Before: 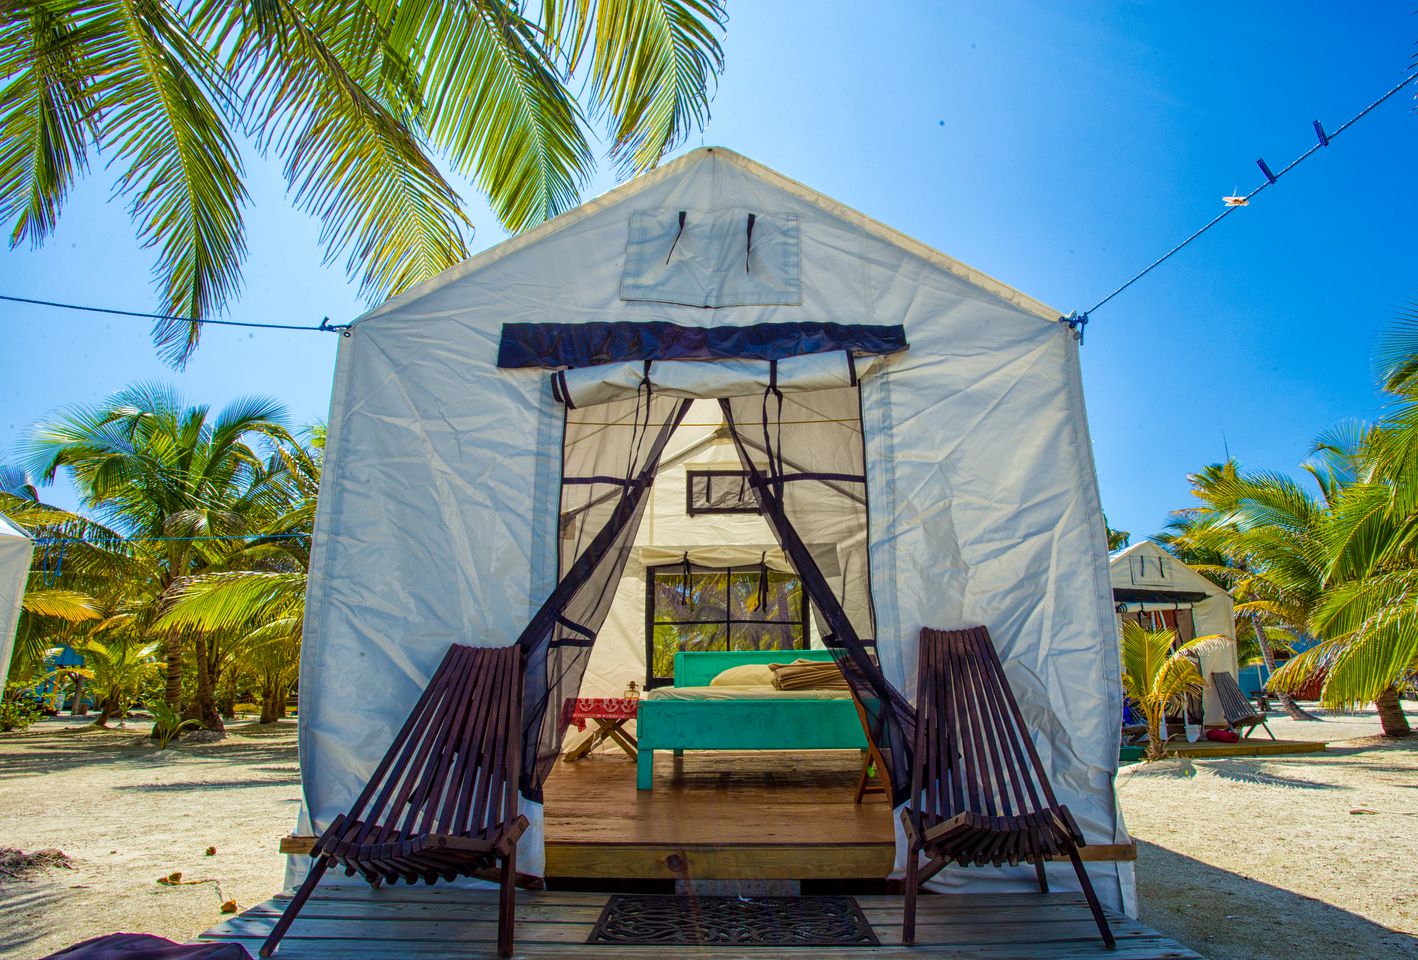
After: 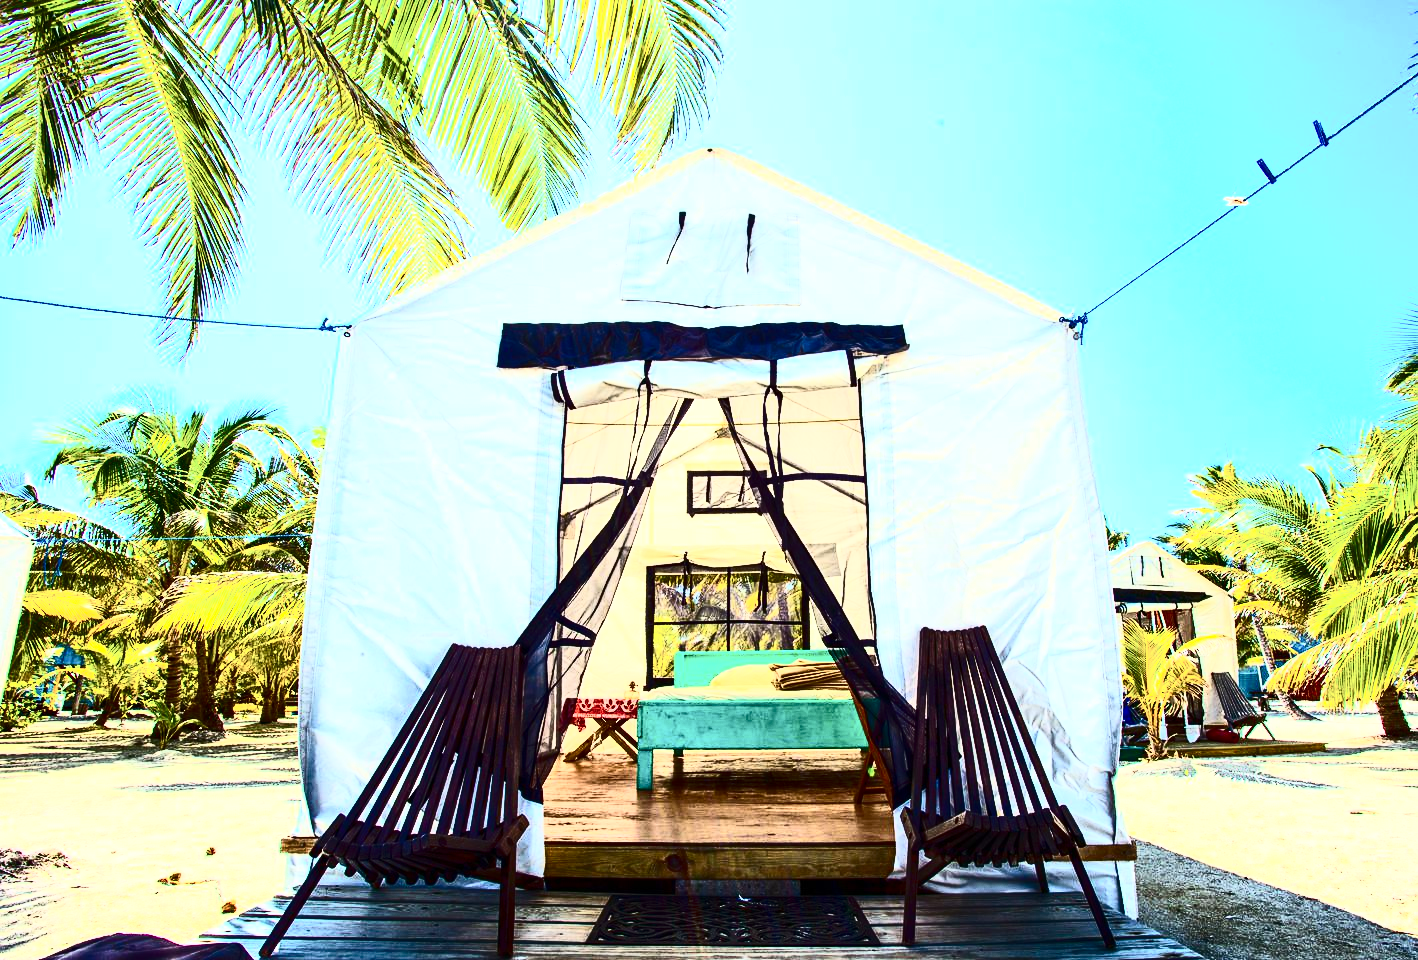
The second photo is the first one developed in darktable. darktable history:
contrast brightness saturation: contrast 0.926, brightness 0.199
exposure: exposure 0.94 EV, compensate exposure bias true, compensate highlight preservation false
